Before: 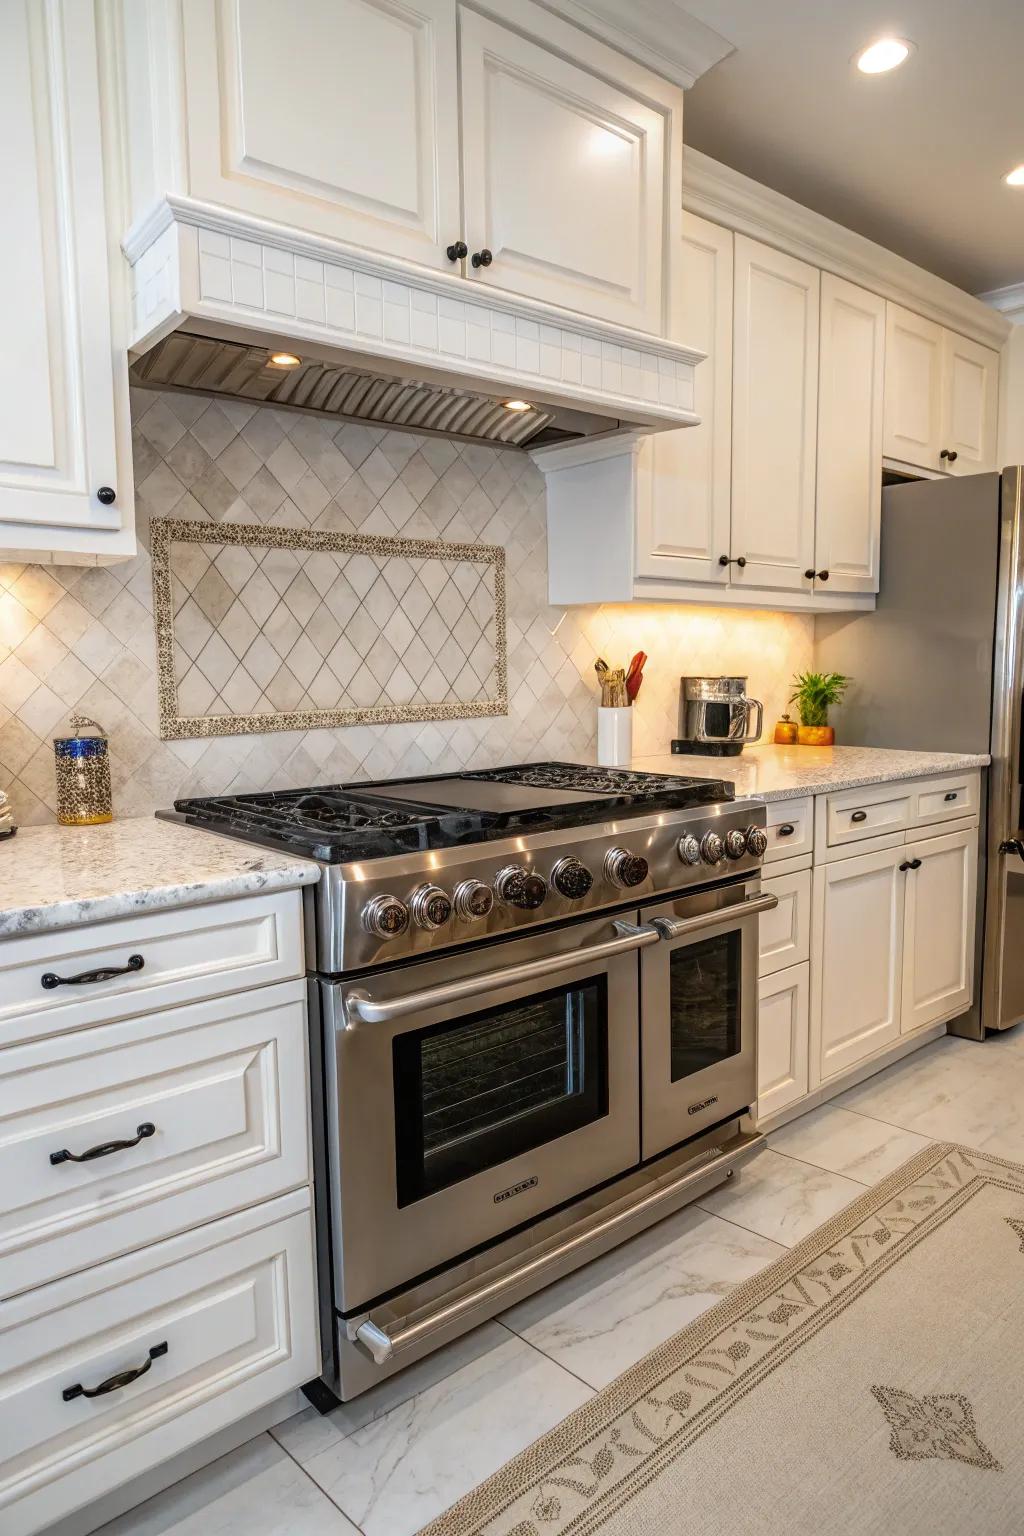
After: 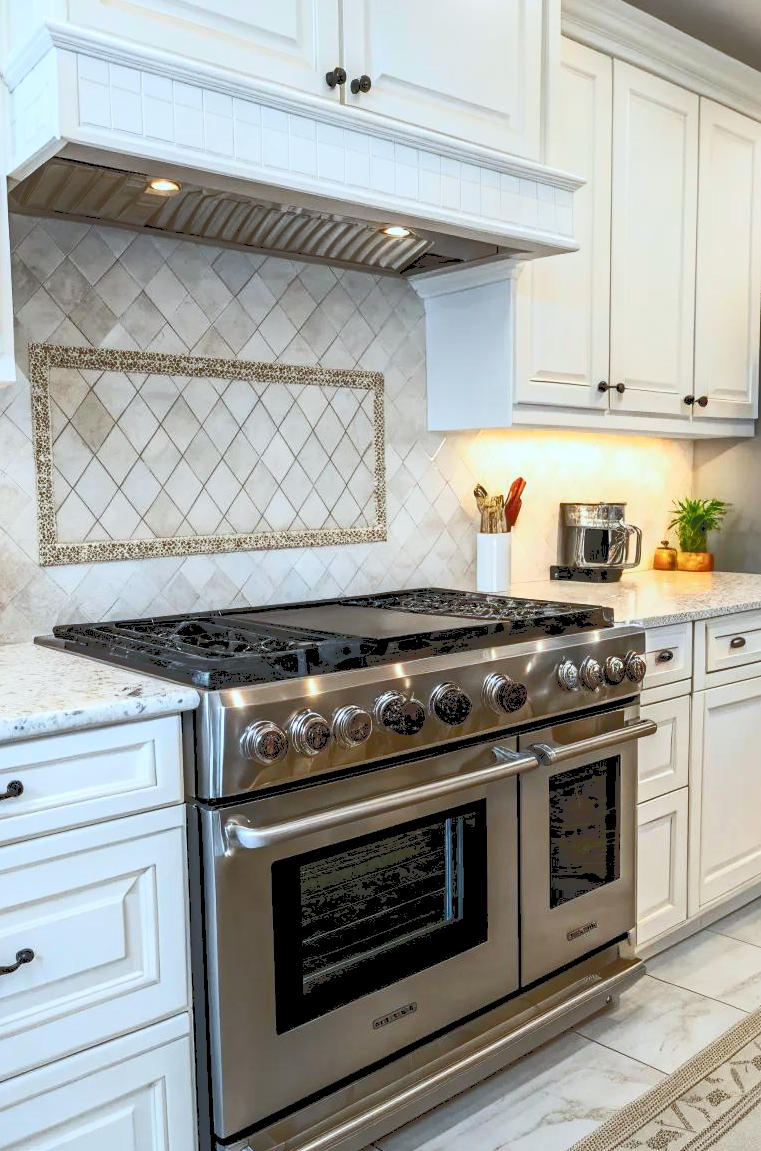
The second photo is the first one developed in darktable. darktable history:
crop and rotate: left 11.914%, top 11.374%, right 13.673%, bottom 13.648%
tone curve: curves: ch0 [(0, 0) (0.003, 0.24) (0.011, 0.24) (0.025, 0.24) (0.044, 0.244) (0.069, 0.244) (0.1, 0.252) (0.136, 0.264) (0.177, 0.274) (0.224, 0.284) (0.277, 0.313) (0.335, 0.361) (0.399, 0.415) (0.468, 0.498) (0.543, 0.595) (0.623, 0.695) (0.709, 0.793) (0.801, 0.883) (0.898, 0.942) (1, 1)], color space Lab, independent channels, preserve colors none
color calibration: illuminant F (fluorescent), F source F9 (Cool White Deluxe 4150 K) – high CRI, x 0.374, y 0.373, temperature 4150.91 K
exposure: black level correction 0.01, exposure 0.012 EV, compensate exposure bias true, compensate highlight preservation false
